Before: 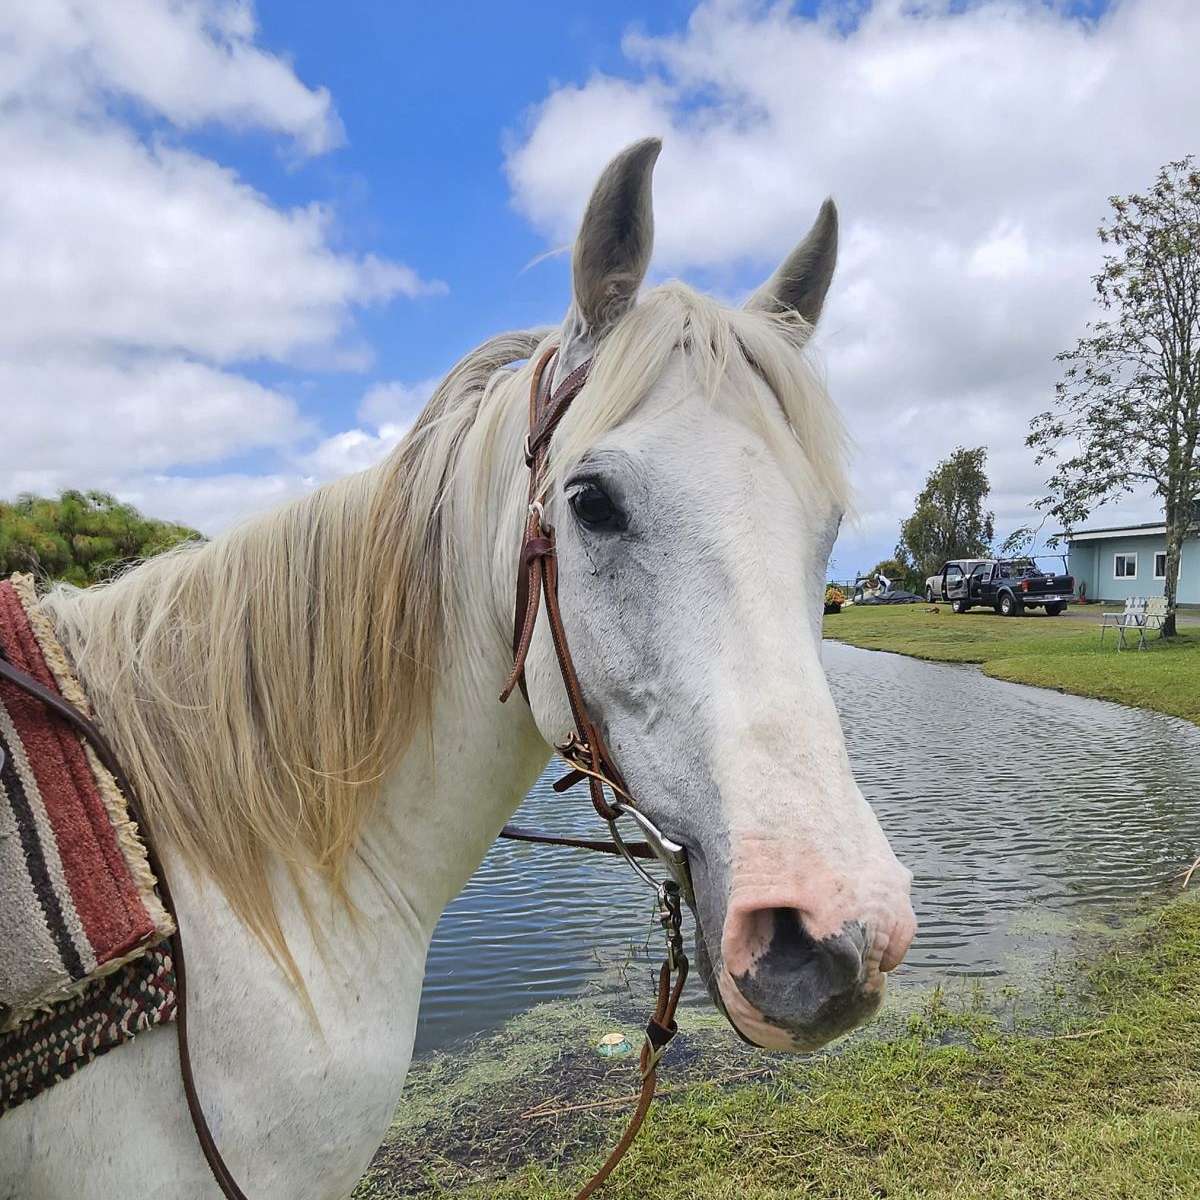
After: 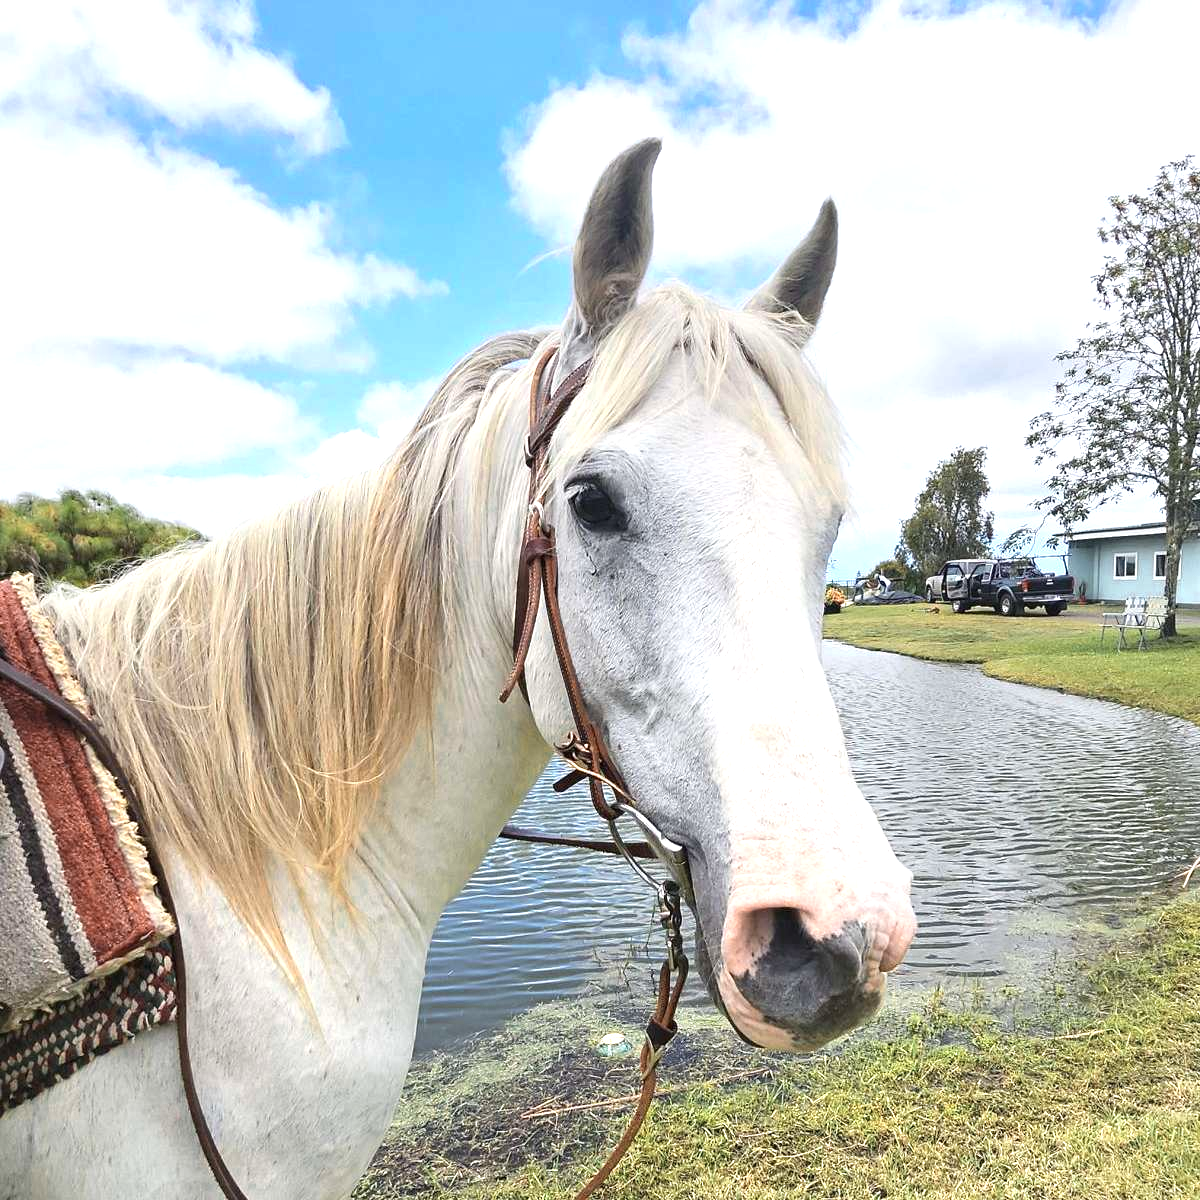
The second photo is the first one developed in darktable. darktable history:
exposure: black level correction 0, exposure 0.696 EV, compensate highlight preservation false
color zones: curves: ch0 [(0.018, 0.548) (0.197, 0.654) (0.425, 0.447) (0.605, 0.658) (0.732, 0.579)]; ch1 [(0.105, 0.531) (0.224, 0.531) (0.386, 0.39) (0.618, 0.456) (0.732, 0.456) (0.956, 0.421)]; ch2 [(0.039, 0.583) (0.215, 0.465) (0.399, 0.544) (0.465, 0.548) (0.614, 0.447) (0.724, 0.43) (0.882, 0.623) (0.956, 0.632)]
